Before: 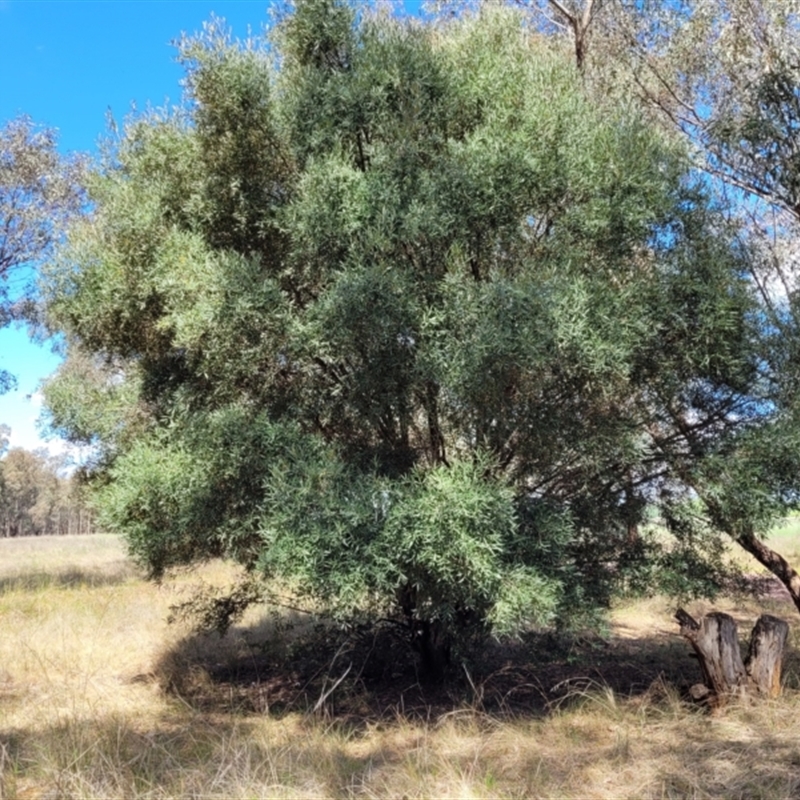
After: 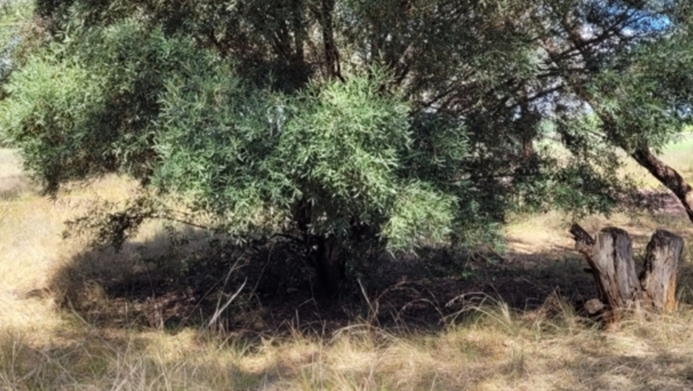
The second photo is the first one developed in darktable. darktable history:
crop and rotate: left 13.306%, top 48.129%, bottom 2.928%
tone equalizer: on, module defaults
